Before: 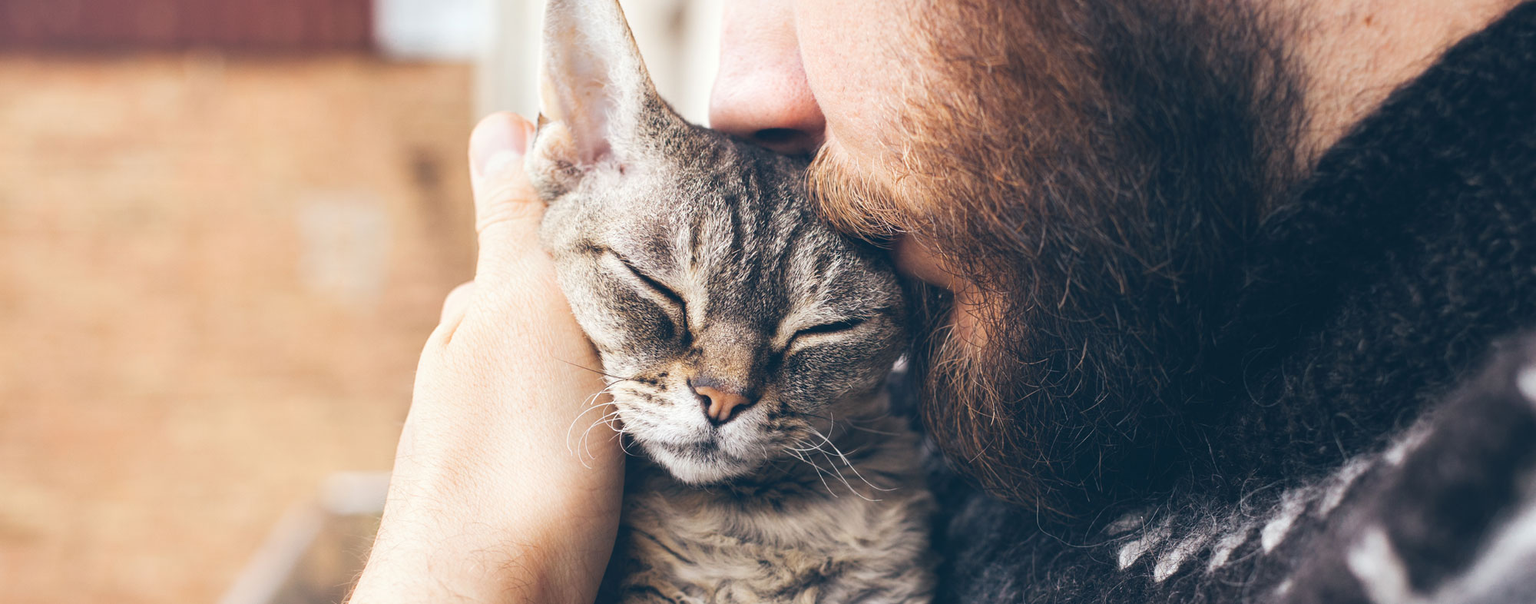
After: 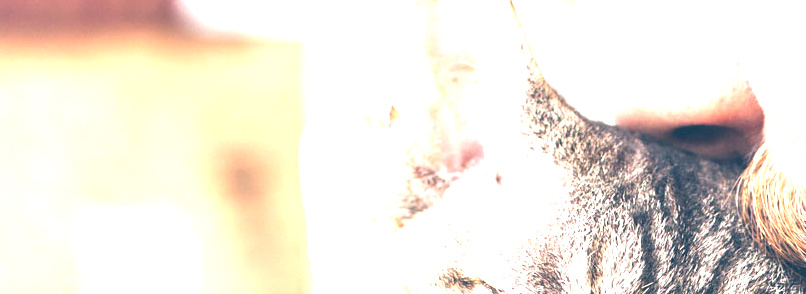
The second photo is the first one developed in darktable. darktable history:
exposure: black level correction 0.001, exposure 1.399 EV, compensate exposure bias true, compensate highlight preservation false
crop: left 15.581%, top 5.456%, right 44.071%, bottom 56.869%
